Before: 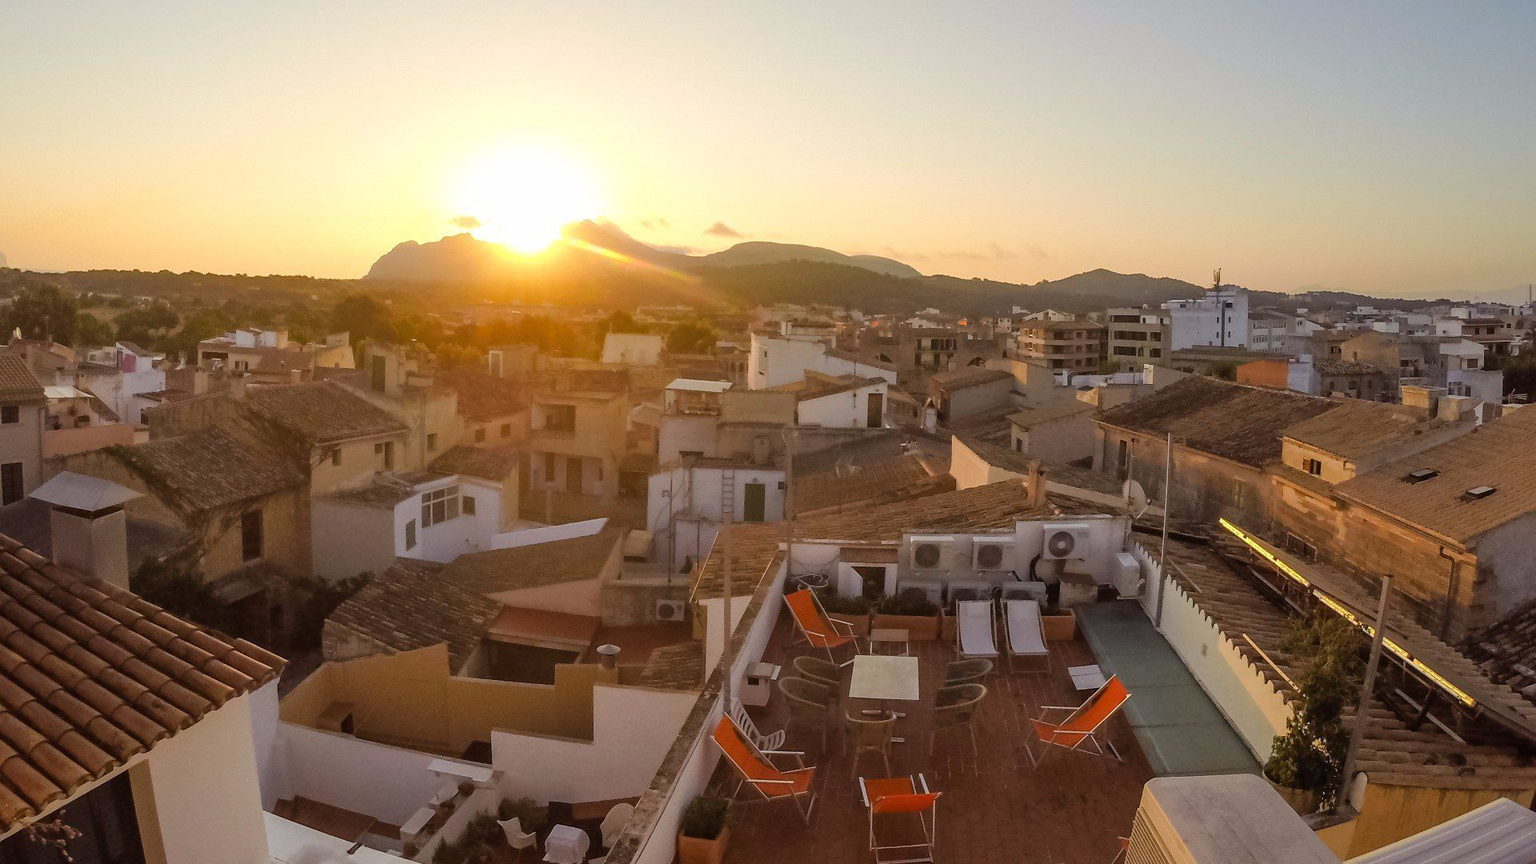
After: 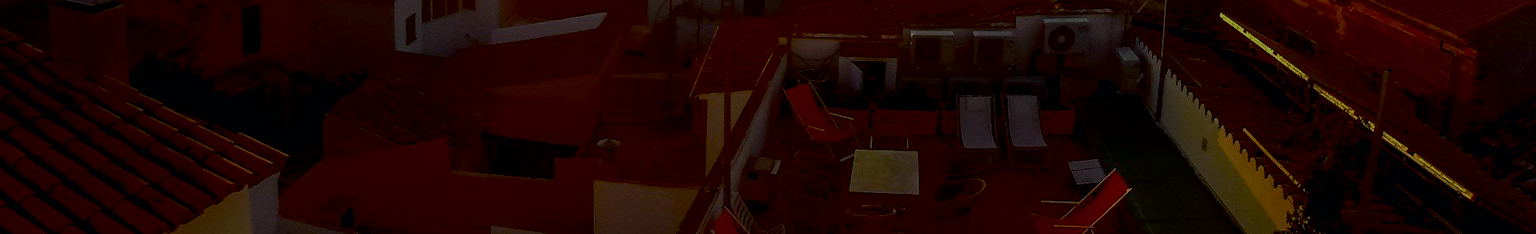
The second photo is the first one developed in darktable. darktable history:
exposure: black level correction 0.009, exposure -0.671 EV, compensate highlight preservation false
tone curve: curves: ch0 [(0, 0) (0.037, 0.011) (0.131, 0.108) (0.279, 0.279) (0.476, 0.554) (0.617, 0.693) (0.704, 0.77) (0.813, 0.852) (0.916, 0.924) (1, 0.993)]; ch1 [(0, 0) (0.318, 0.278) (0.444, 0.427) (0.493, 0.492) (0.508, 0.502) (0.534, 0.531) (0.562, 0.571) (0.626, 0.667) (0.746, 0.764) (1, 1)]; ch2 [(0, 0) (0.316, 0.292) (0.381, 0.37) (0.423, 0.448) (0.476, 0.492) (0.502, 0.498) (0.522, 0.518) (0.533, 0.532) (0.586, 0.631) (0.634, 0.663) (0.7, 0.7) (0.861, 0.808) (1, 0.951)], color space Lab, independent channels, preserve colors none
filmic rgb: black relative exposure -7.65 EV, white relative exposure 4.56 EV, threshold 3.01 EV, hardness 3.61, enable highlight reconstruction true
crop and rotate: top 58.587%, bottom 14.197%
contrast brightness saturation: contrast 0.093, brightness -0.57, saturation 0.166
